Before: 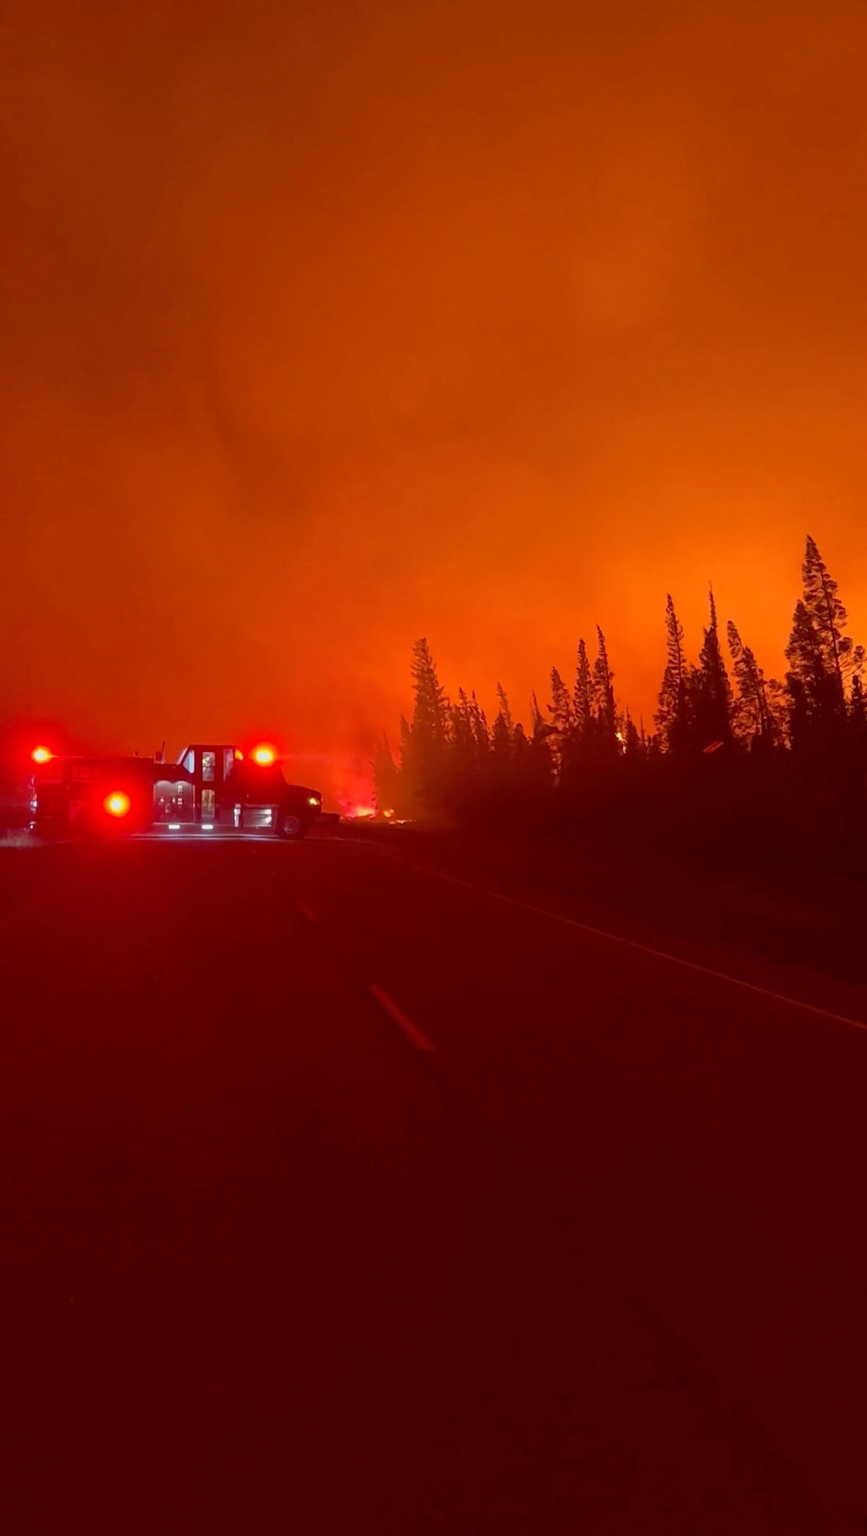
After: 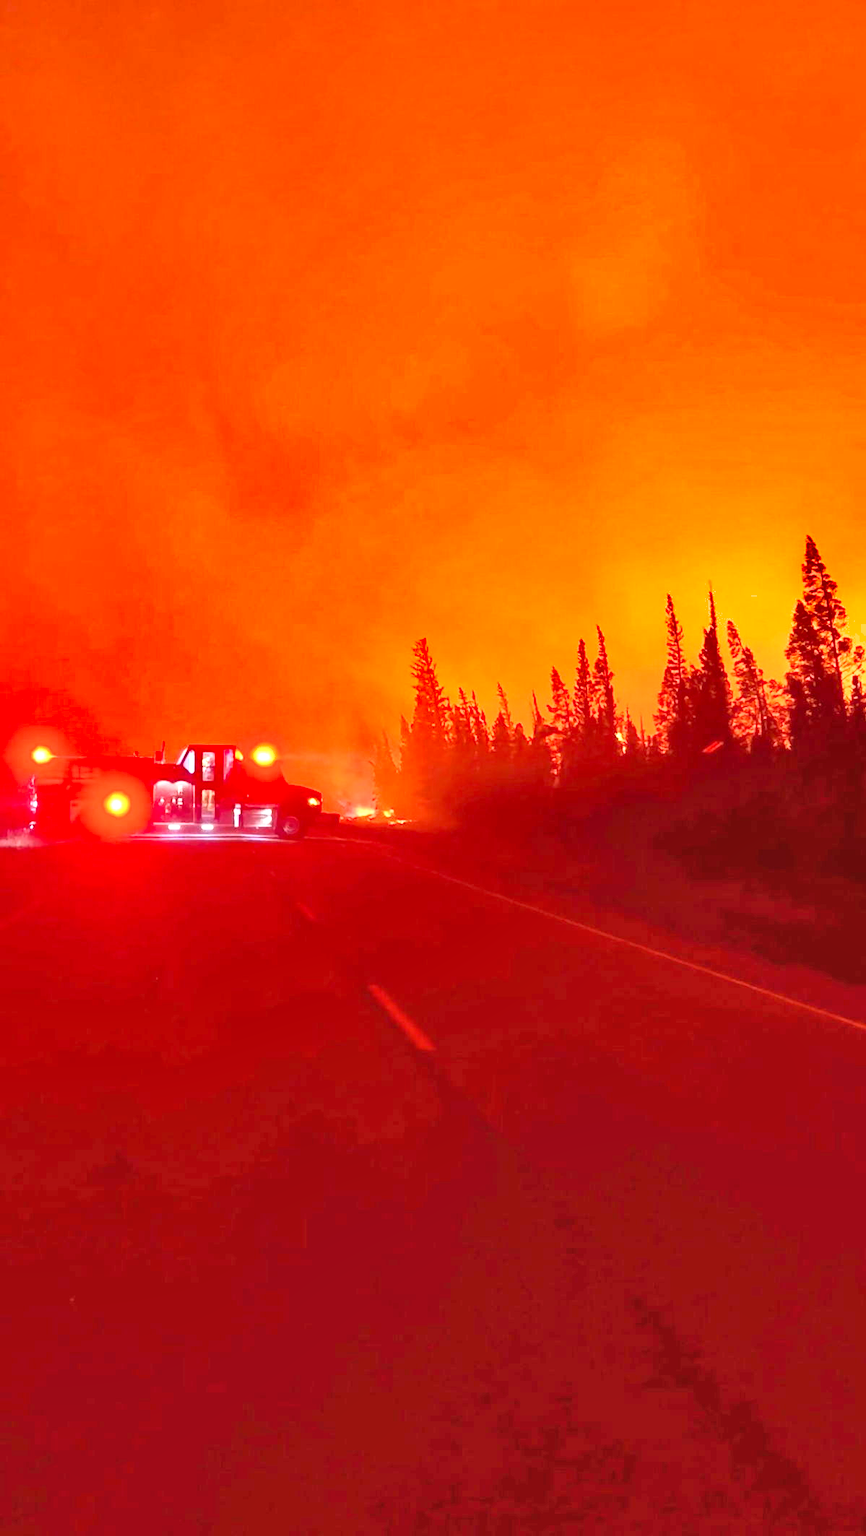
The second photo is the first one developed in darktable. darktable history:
exposure: black level correction 0, exposure 1.678 EV, compensate highlight preservation false
velvia: strength 14.73%
tone curve: curves: ch0 [(0, 0.009) (0.105, 0.08) (0.195, 0.18) (0.283, 0.316) (0.384, 0.434) (0.485, 0.531) (0.638, 0.69) (0.81, 0.872) (1, 0.977)]; ch1 [(0, 0) (0.161, 0.092) (0.35, 0.33) (0.379, 0.401) (0.456, 0.469) (0.502, 0.5) (0.525, 0.514) (0.586, 0.604) (0.642, 0.645) (0.858, 0.817) (1, 0.942)]; ch2 [(0, 0) (0.371, 0.362) (0.437, 0.437) (0.48, 0.49) (0.53, 0.515) (0.56, 0.571) (0.622, 0.606) (0.881, 0.795) (1, 0.929)], color space Lab, linked channels, preserve colors none
shadows and highlights: shadows 52.43, soften with gaussian
